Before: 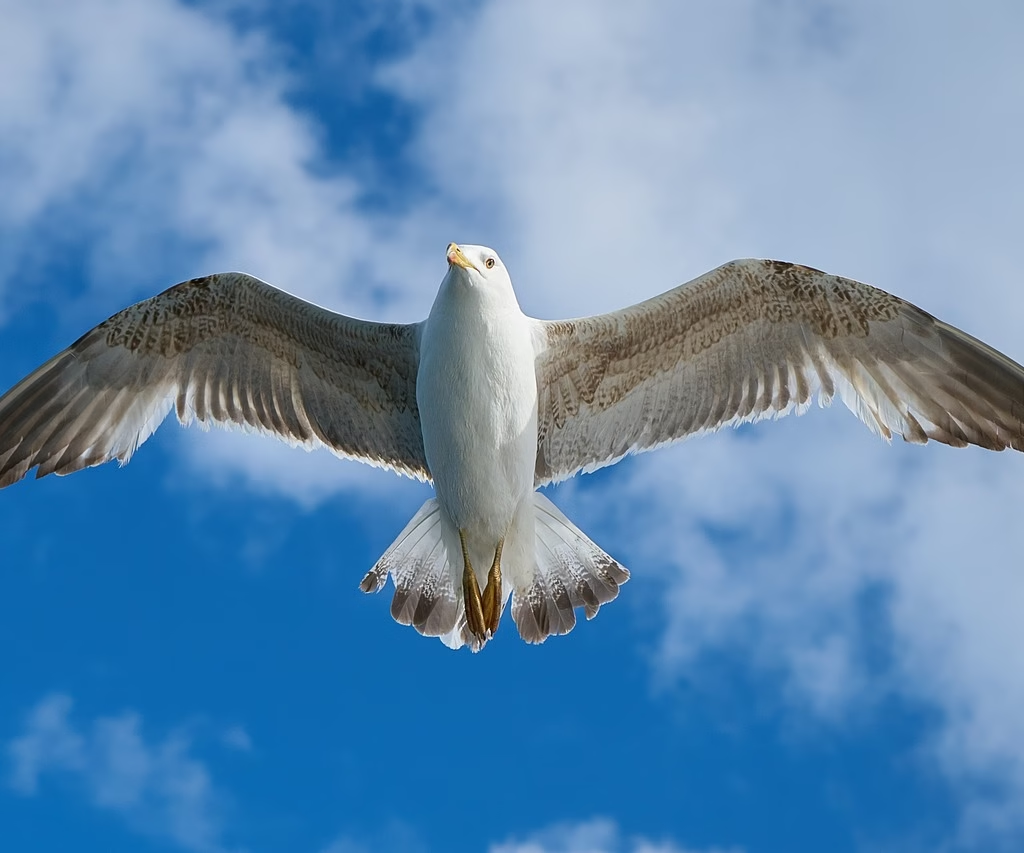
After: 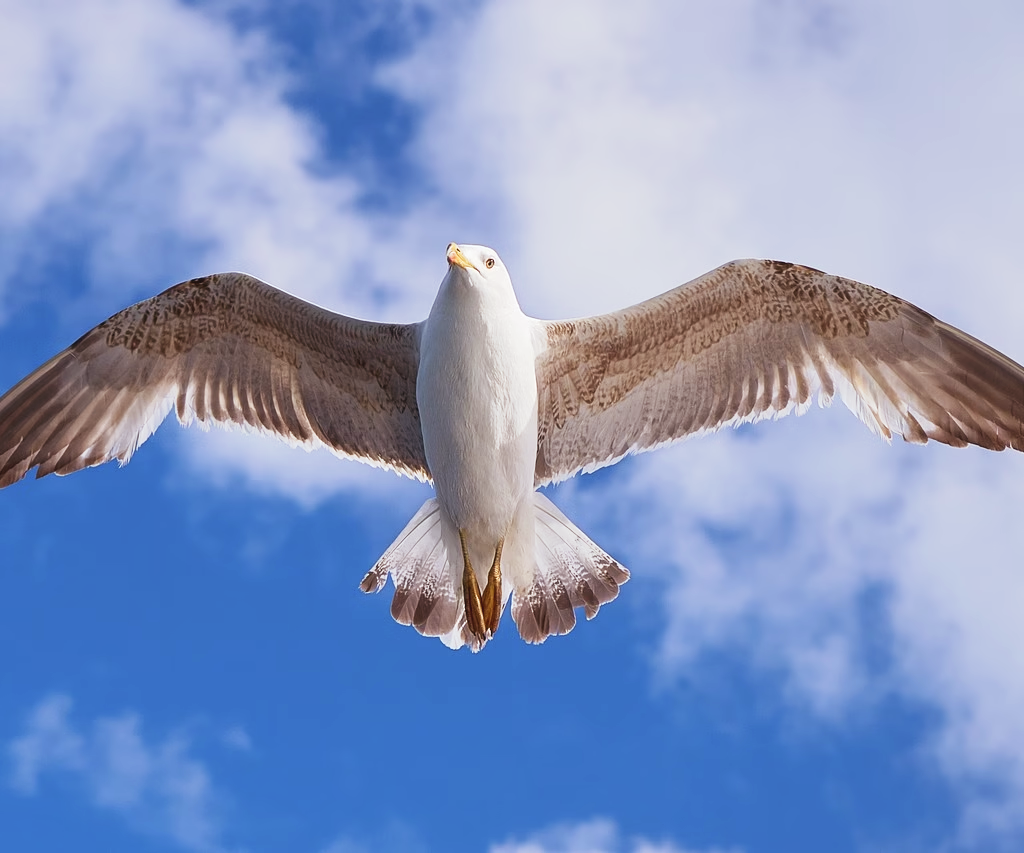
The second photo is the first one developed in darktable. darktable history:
tone curve: curves: ch0 [(0, 0) (0.003, 0.045) (0.011, 0.051) (0.025, 0.057) (0.044, 0.074) (0.069, 0.096) (0.1, 0.125) (0.136, 0.16) (0.177, 0.201) (0.224, 0.242) (0.277, 0.299) (0.335, 0.362) (0.399, 0.432) (0.468, 0.512) (0.543, 0.601) (0.623, 0.691) (0.709, 0.786) (0.801, 0.876) (0.898, 0.927) (1, 1)], preserve colors none
rgb levels: mode RGB, independent channels, levels [[0, 0.474, 1], [0, 0.5, 1], [0, 0.5, 1]]
